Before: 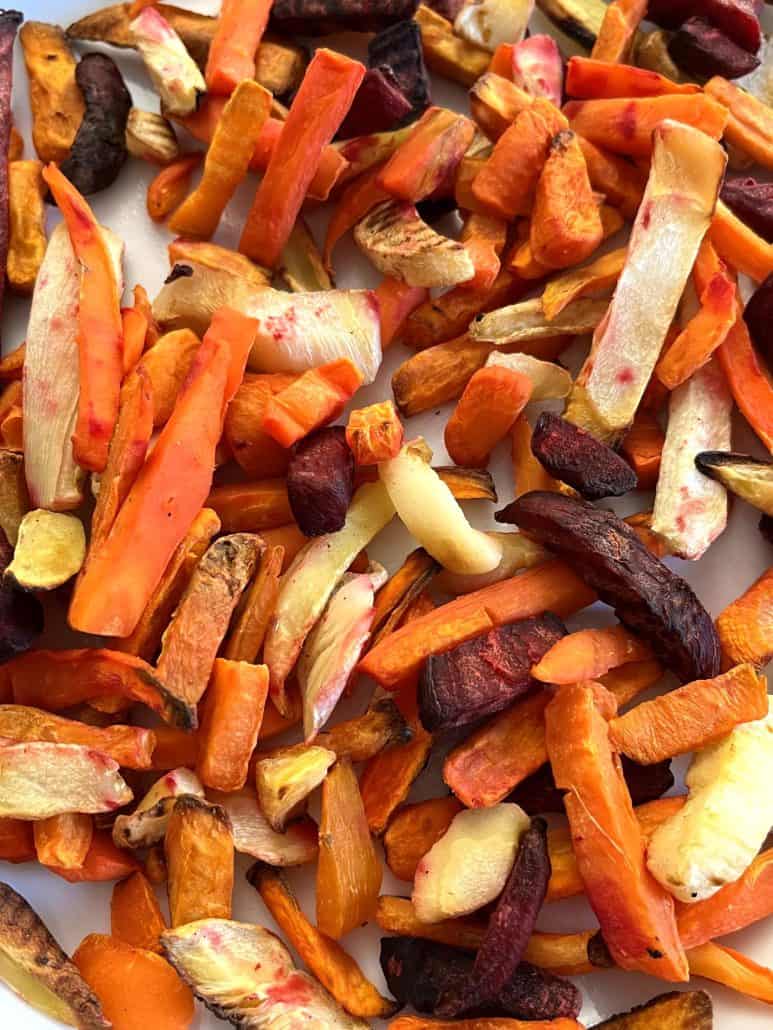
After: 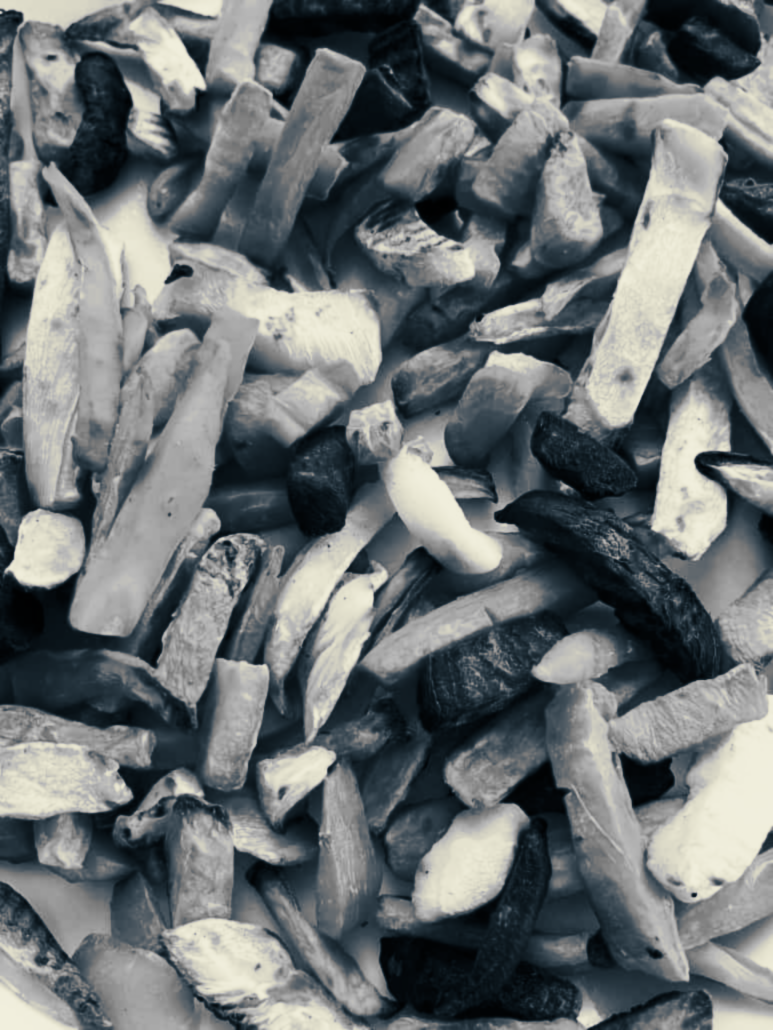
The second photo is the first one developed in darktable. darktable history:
split-toning: shadows › hue 216°, shadows › saturation 1, highlights › hue 57.6°, balance -33.4
lowpass: radius 0.76, contrast 1.56, saturation 0, unbound 0
monochrome: a 26.22, b 42.67, size 0.8
